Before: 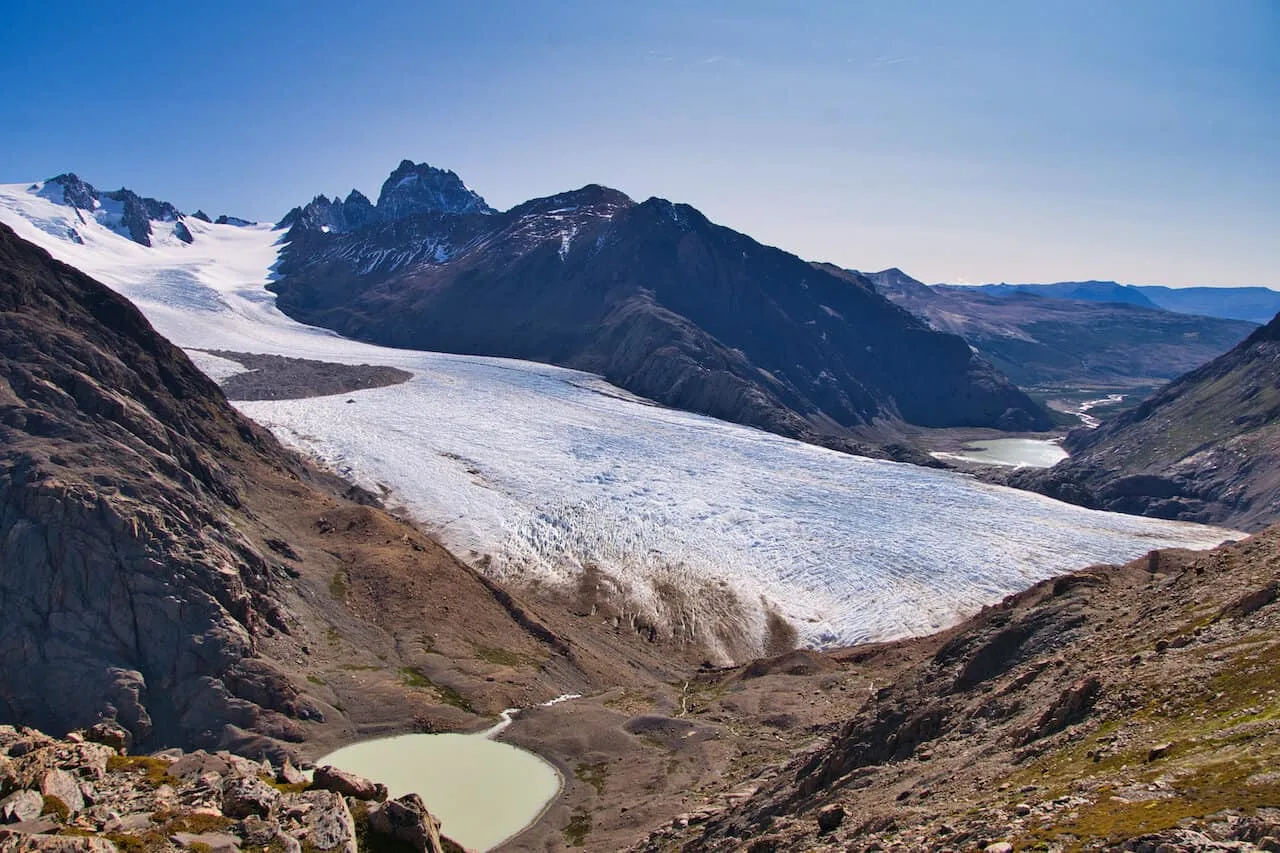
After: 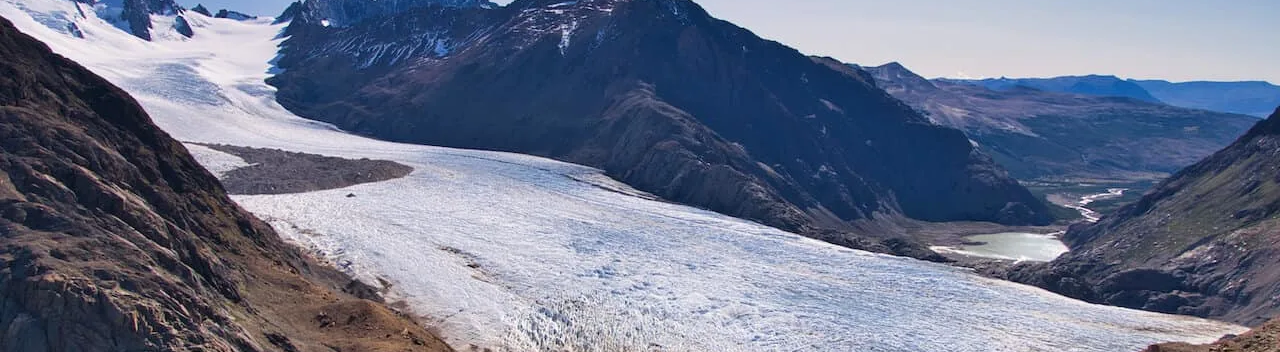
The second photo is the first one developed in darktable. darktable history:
crop and rotate: top 24.192%, bottom 34.435%
levels: black 0.081%
